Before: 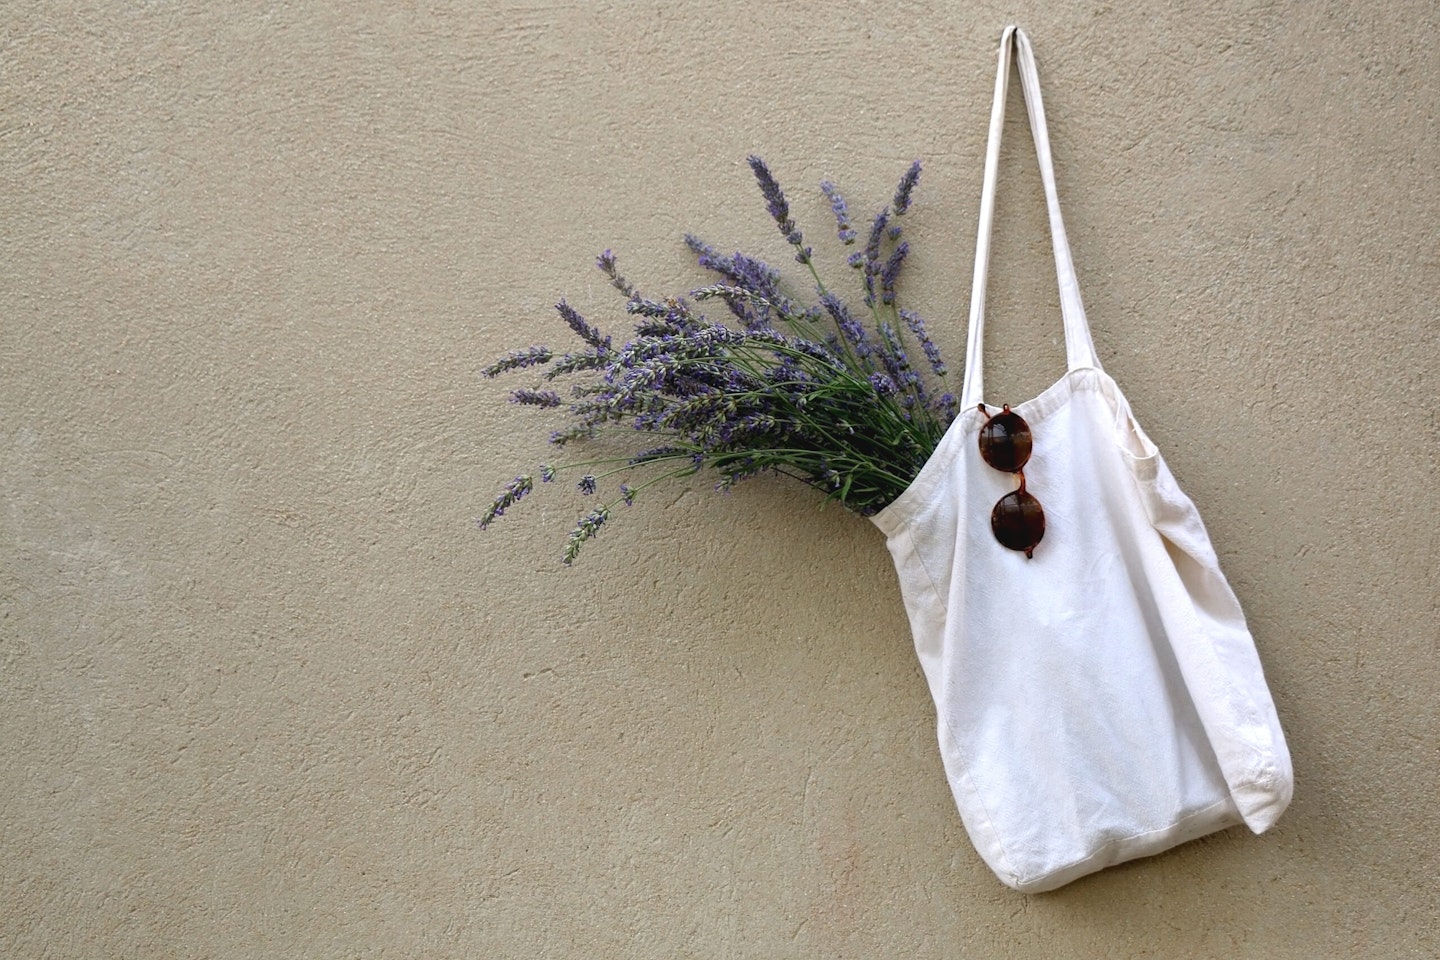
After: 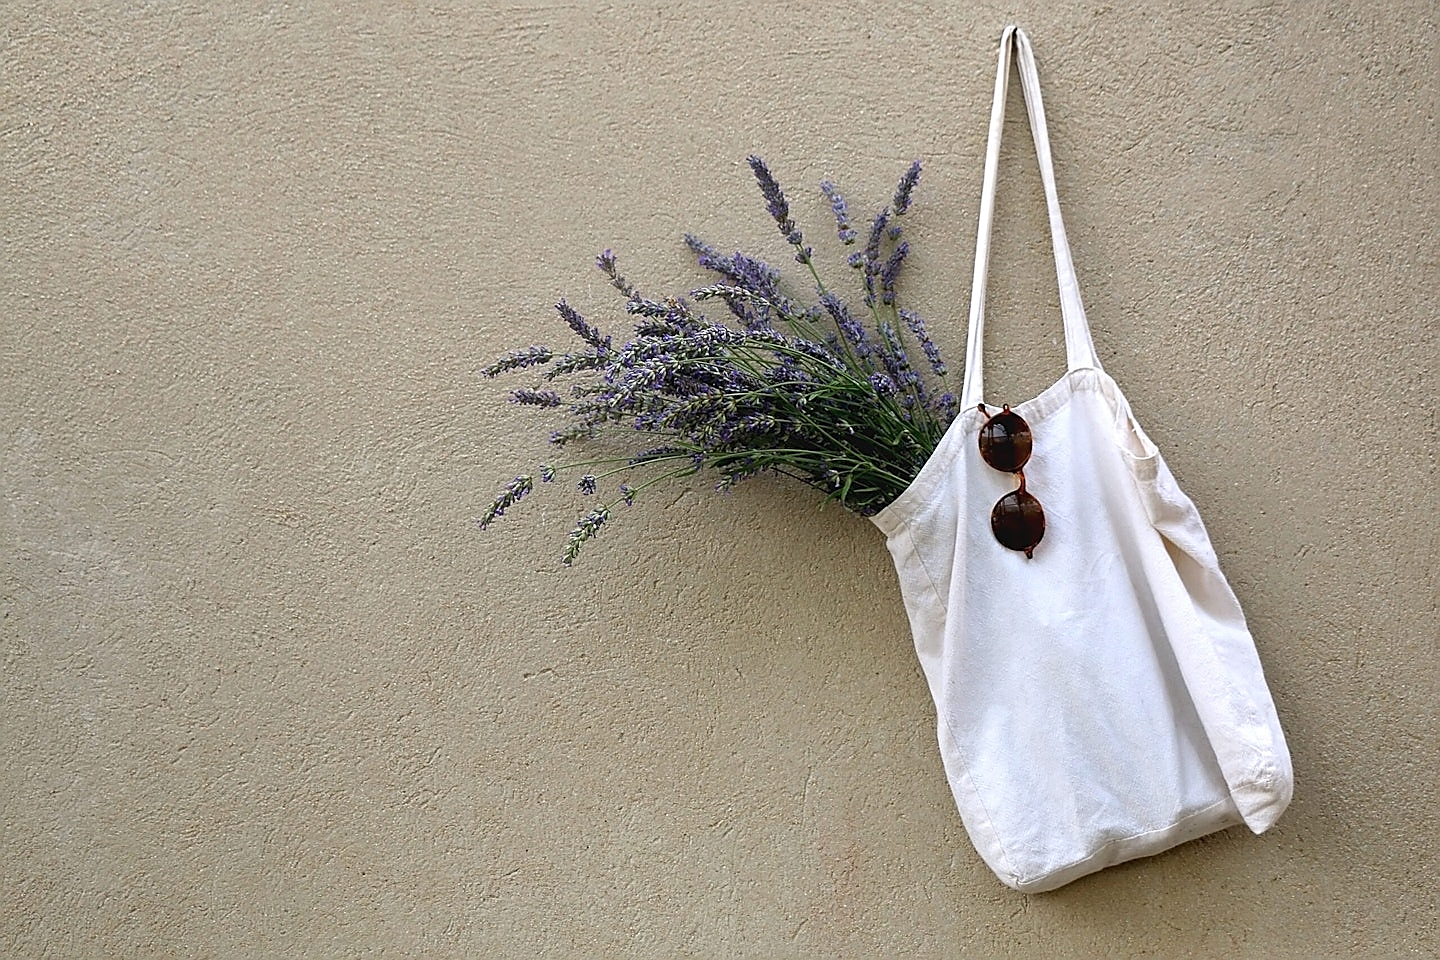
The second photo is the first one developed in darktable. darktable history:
sharpen: radius 1.385, amount 1.234, threshold 0.61
